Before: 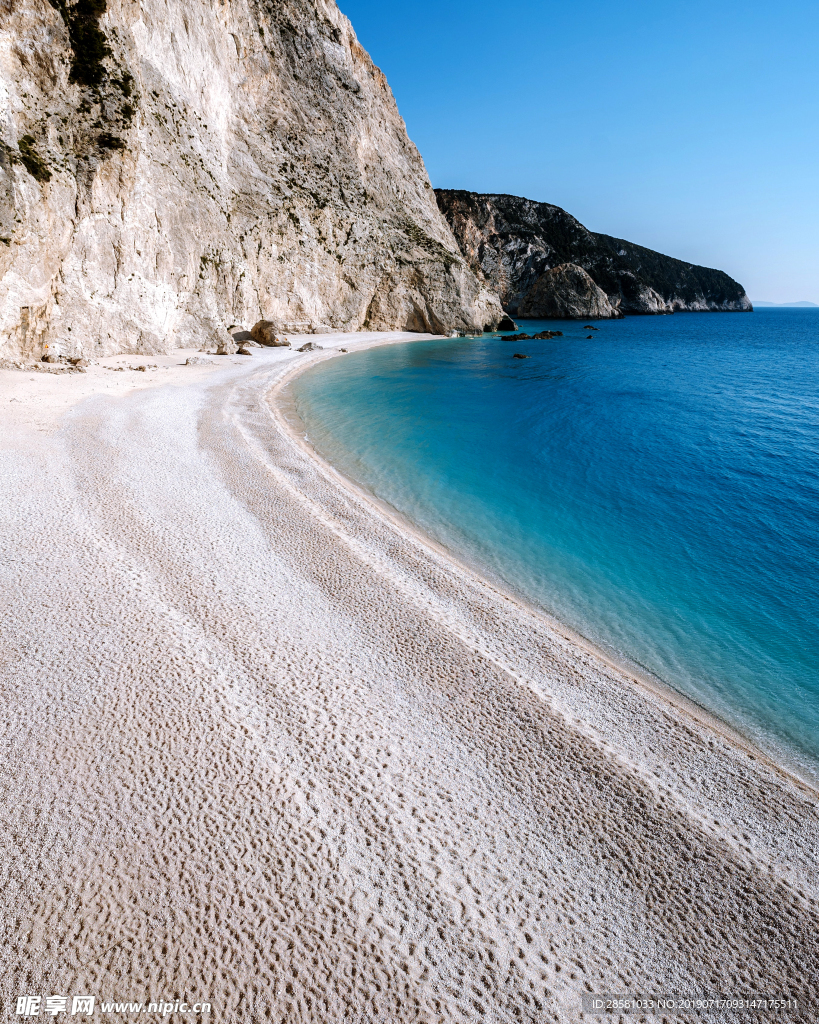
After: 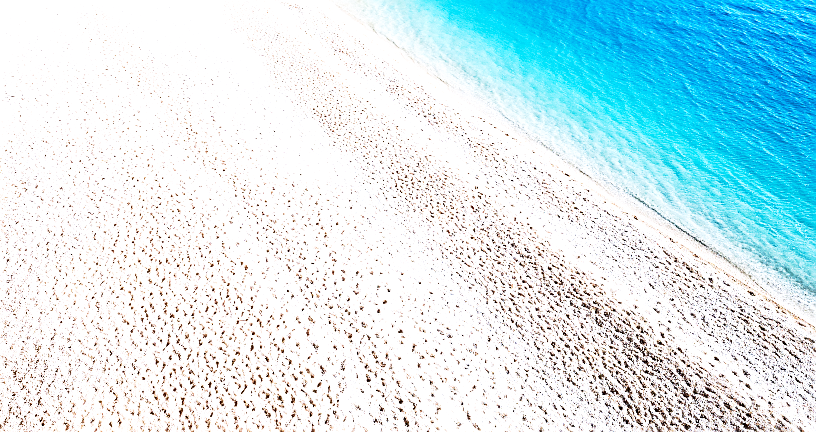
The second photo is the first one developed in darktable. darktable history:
base curve: curves: ch0 [(0, 0) (0.005, 0.002) (0.193, 0.295) (0.399, 0.664) (0.75, 0.928) (1, 1)], preserve colors none
sharpen: on, module defaults
crop: top 45.395%, bottom 12.114%
exposure: black level correction 0.001, exposure 1.313 EV, compensate highlight preservation false
